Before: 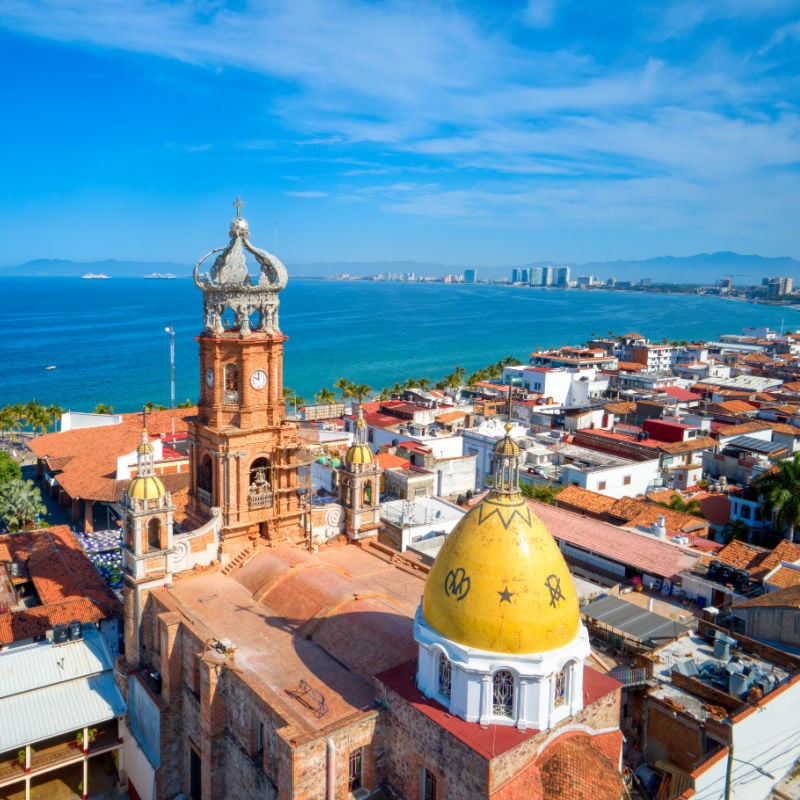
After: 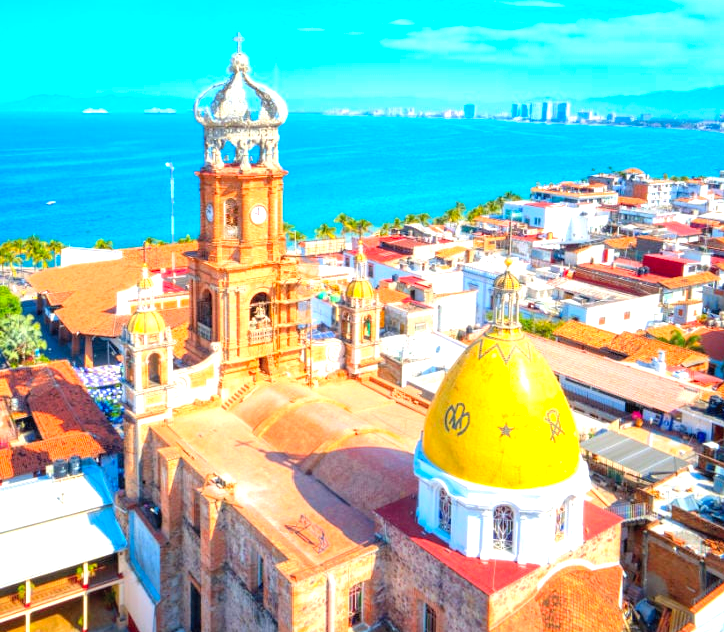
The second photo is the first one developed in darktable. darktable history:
crop: top 20.73%, right 9.463%, bottom 0.236%
exposure: black level correction 0, exposure 1.106 EV, compensate highlight preservation false
contrast brightness saturation: contrast 0.065, brightness 0.171, saturation 0.4
